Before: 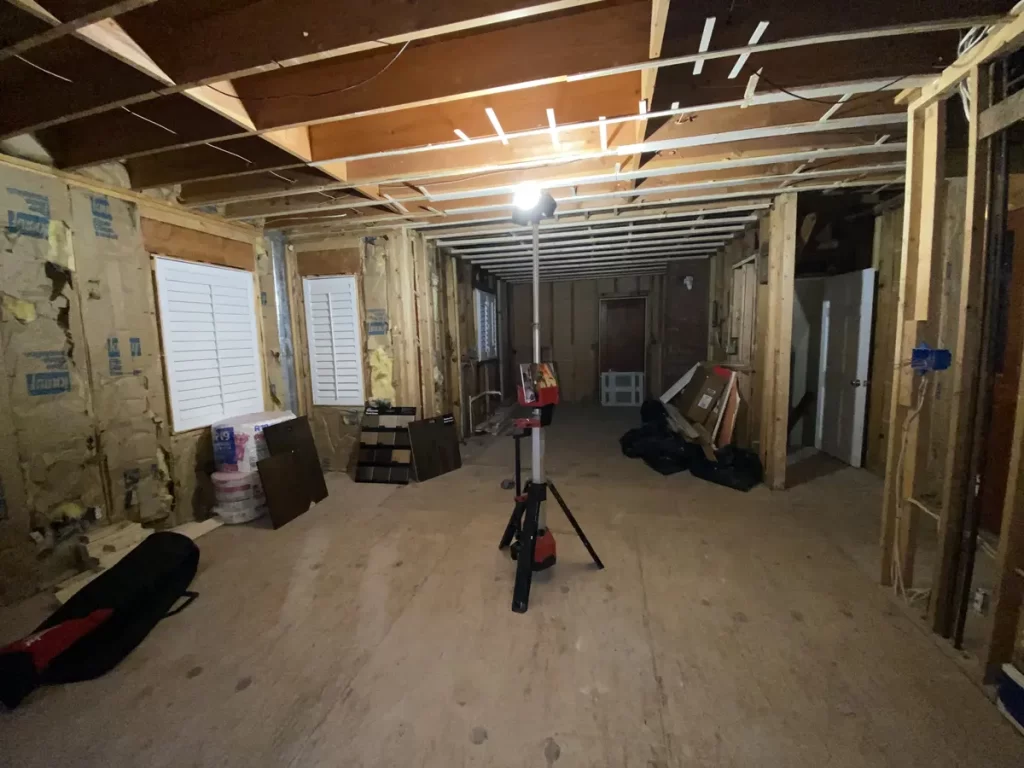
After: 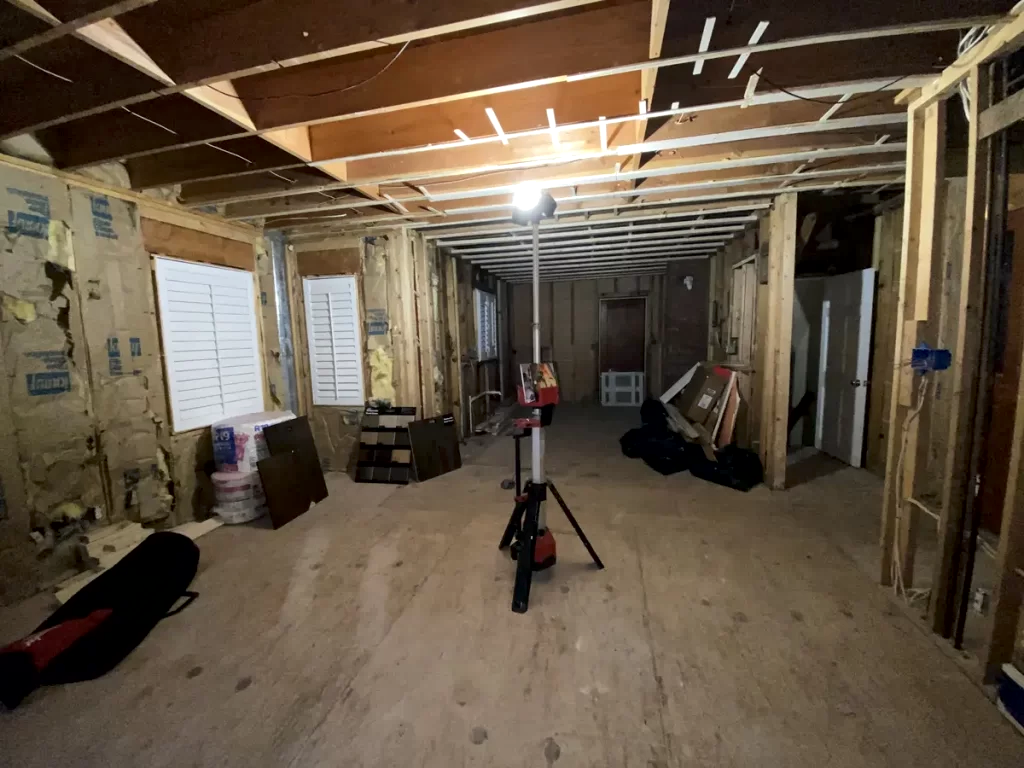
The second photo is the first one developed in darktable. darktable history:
local contrast: mode bilateral grid, contrast 19, coarseness 50, detail 149%, midtone range 0.2
